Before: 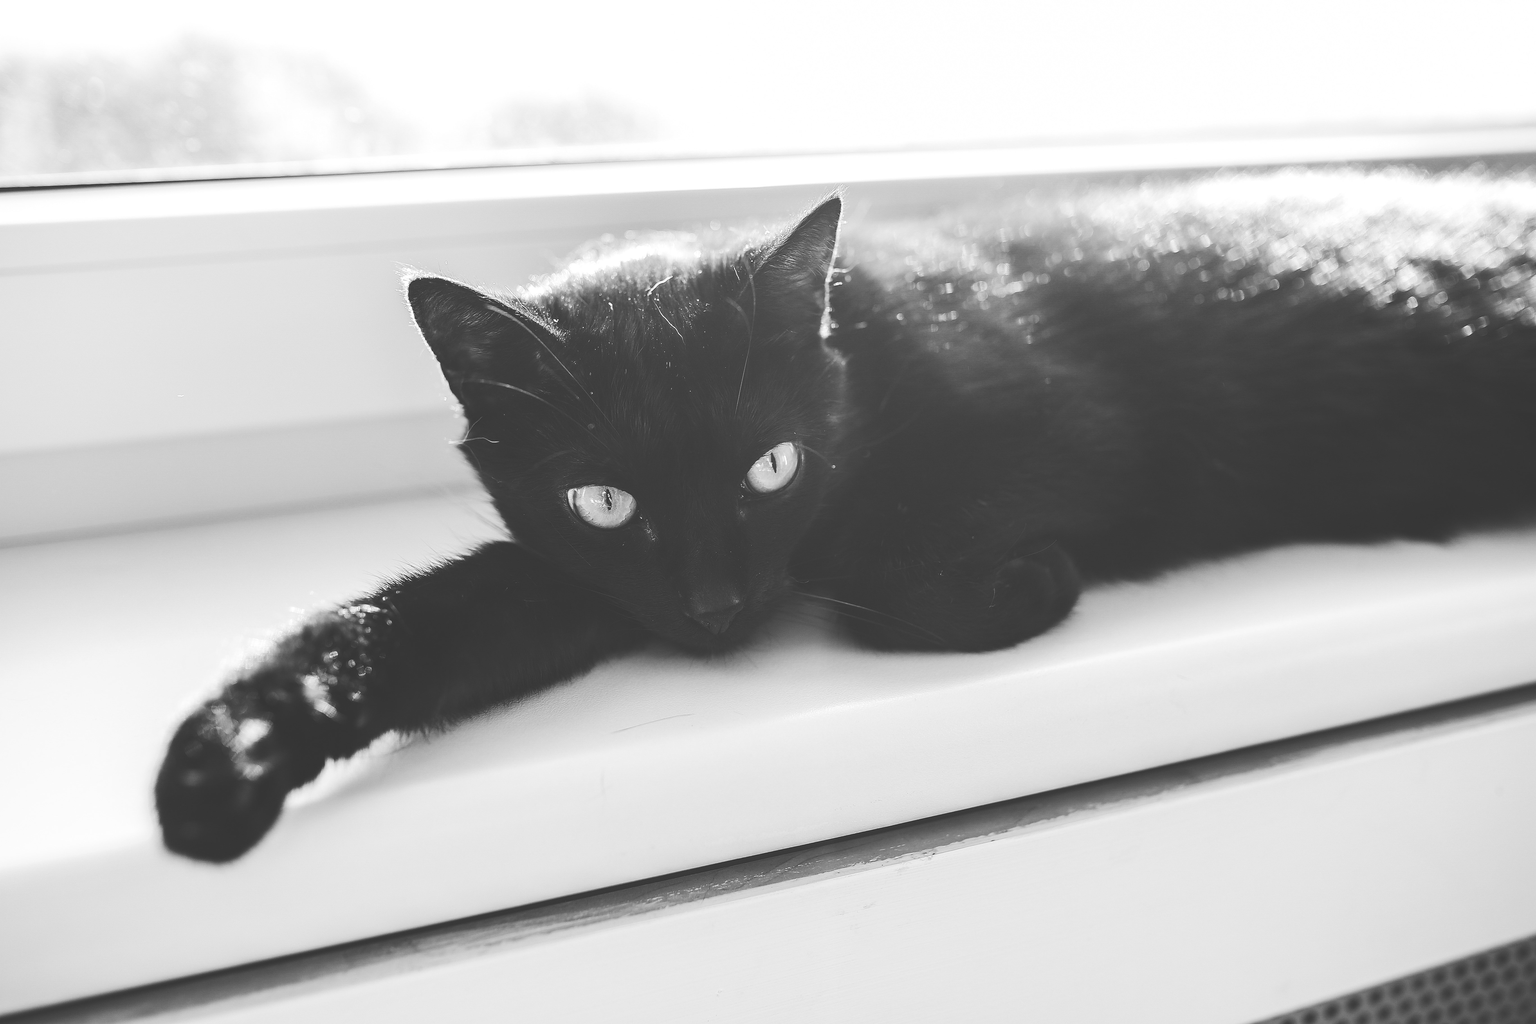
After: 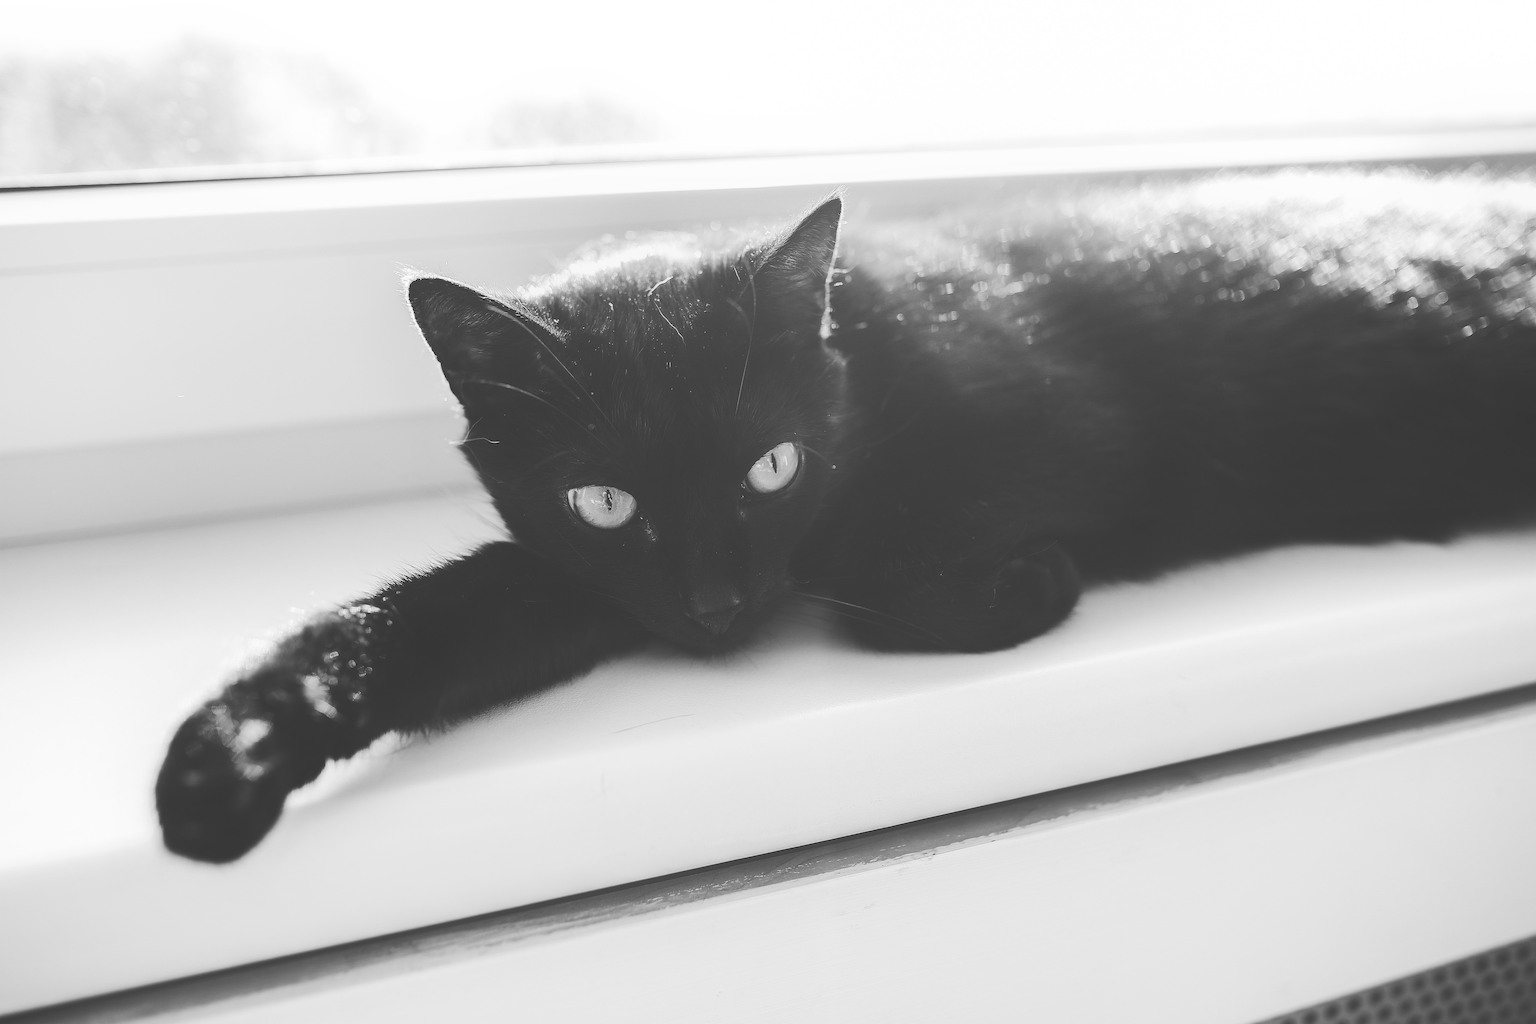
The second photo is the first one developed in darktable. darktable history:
contrast equalizer: y [[0.46, 0.454, 0.451, 0.451, 0.455, 0.46], [0.5 ×6], [0.5 ×6], [0 ×6], [0 ×6]]
